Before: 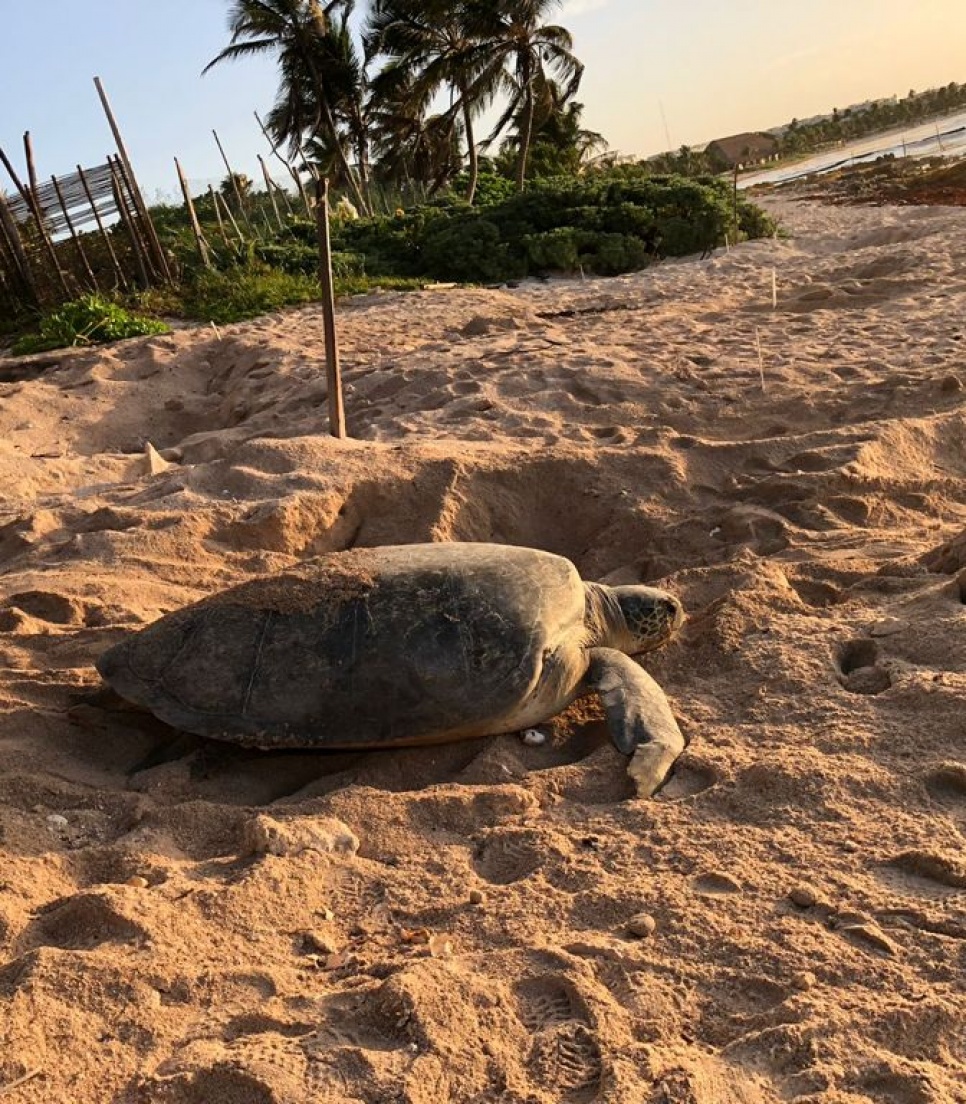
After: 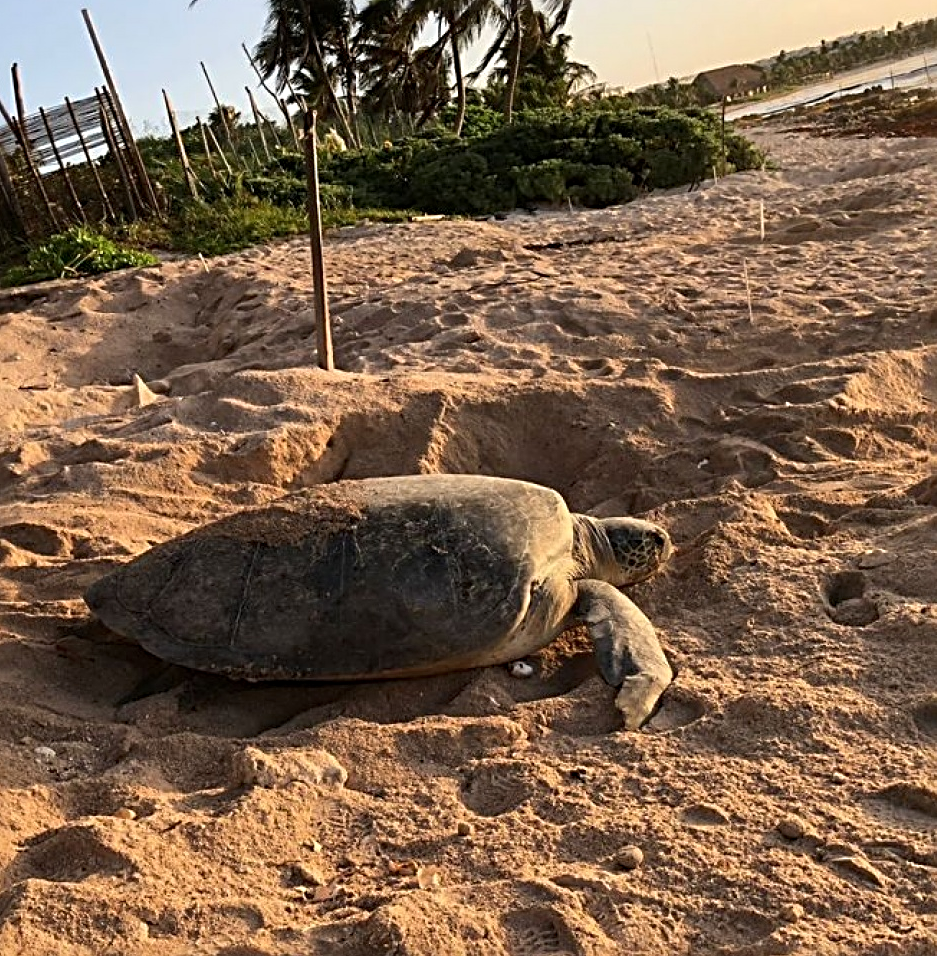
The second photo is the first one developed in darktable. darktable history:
sharpen: radius 3.956
crop: left 1.309%, top 6.191%, right 1.63%, bottom 7.151%
